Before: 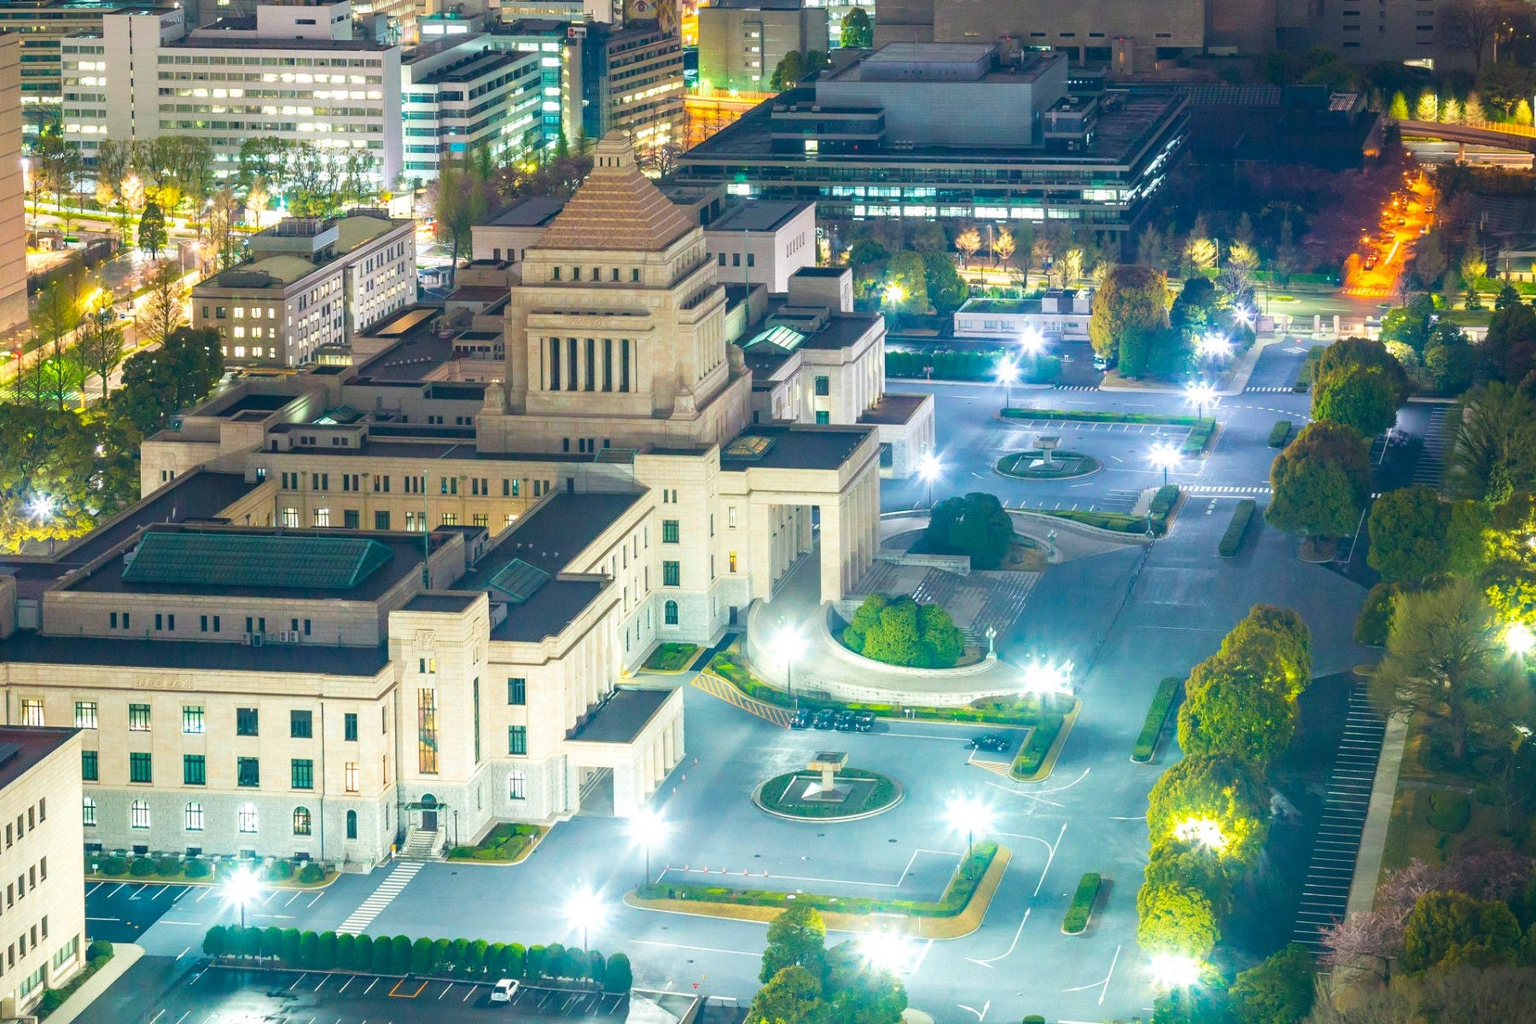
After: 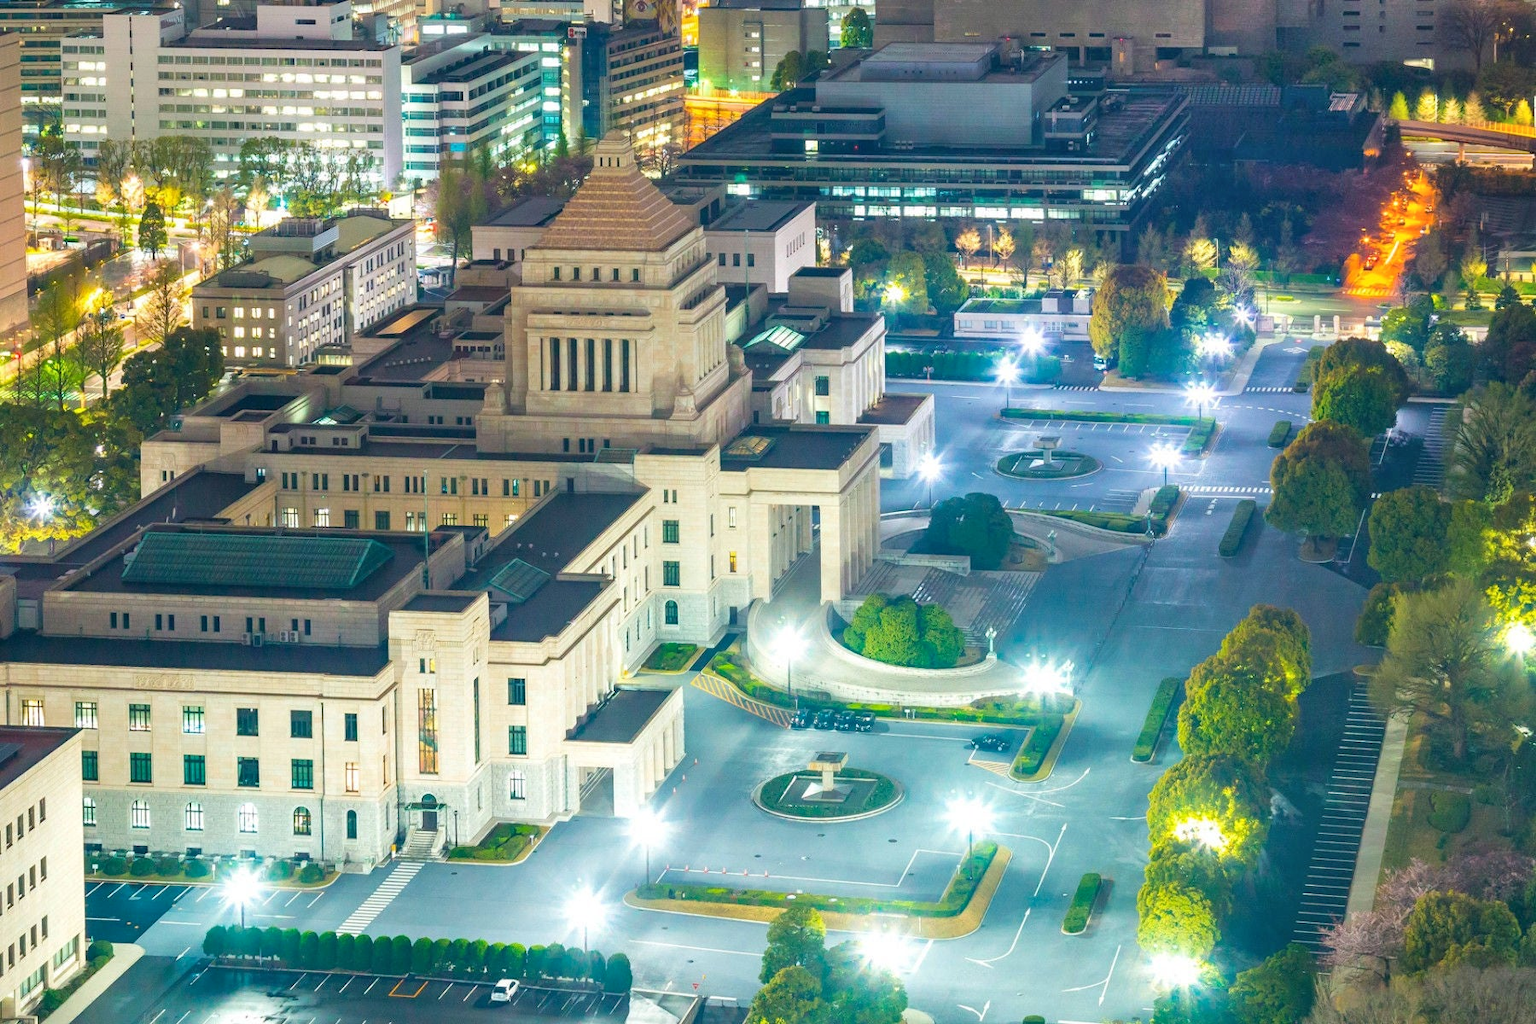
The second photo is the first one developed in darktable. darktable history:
shadows and highlights: shadows 75.49, highlights -23.37, soften with gaussian
